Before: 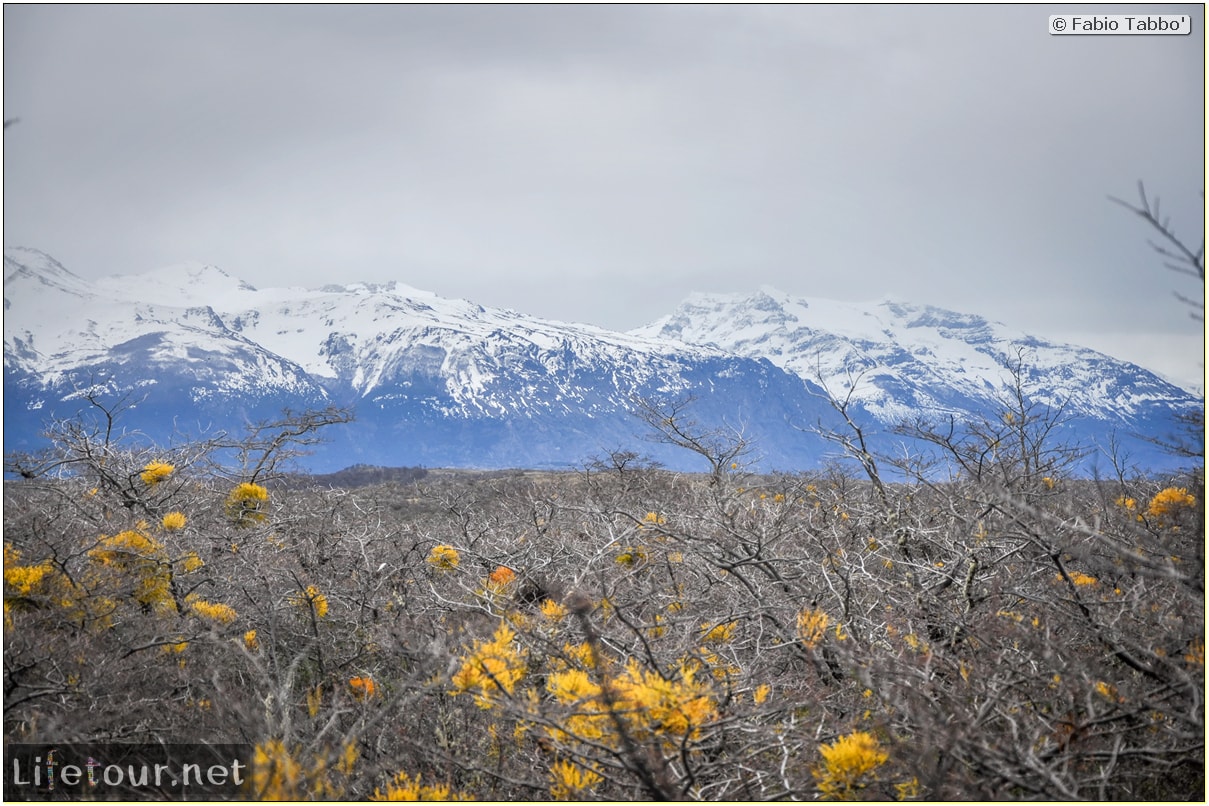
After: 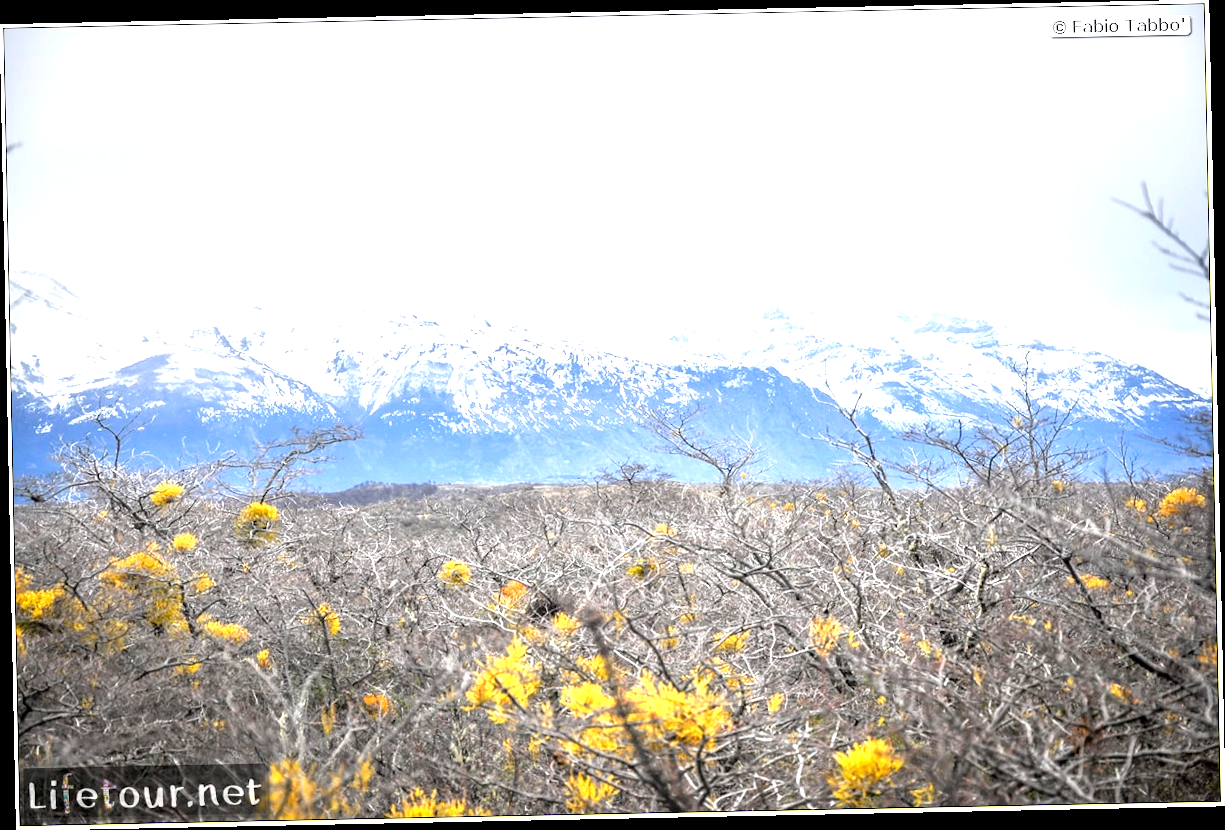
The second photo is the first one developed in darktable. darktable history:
rotate and perspective: rotation -1.17°, automatic cropping off
exposure: black level correction 0.001, exposure 1.3 EV, compensate highlight preservation false
